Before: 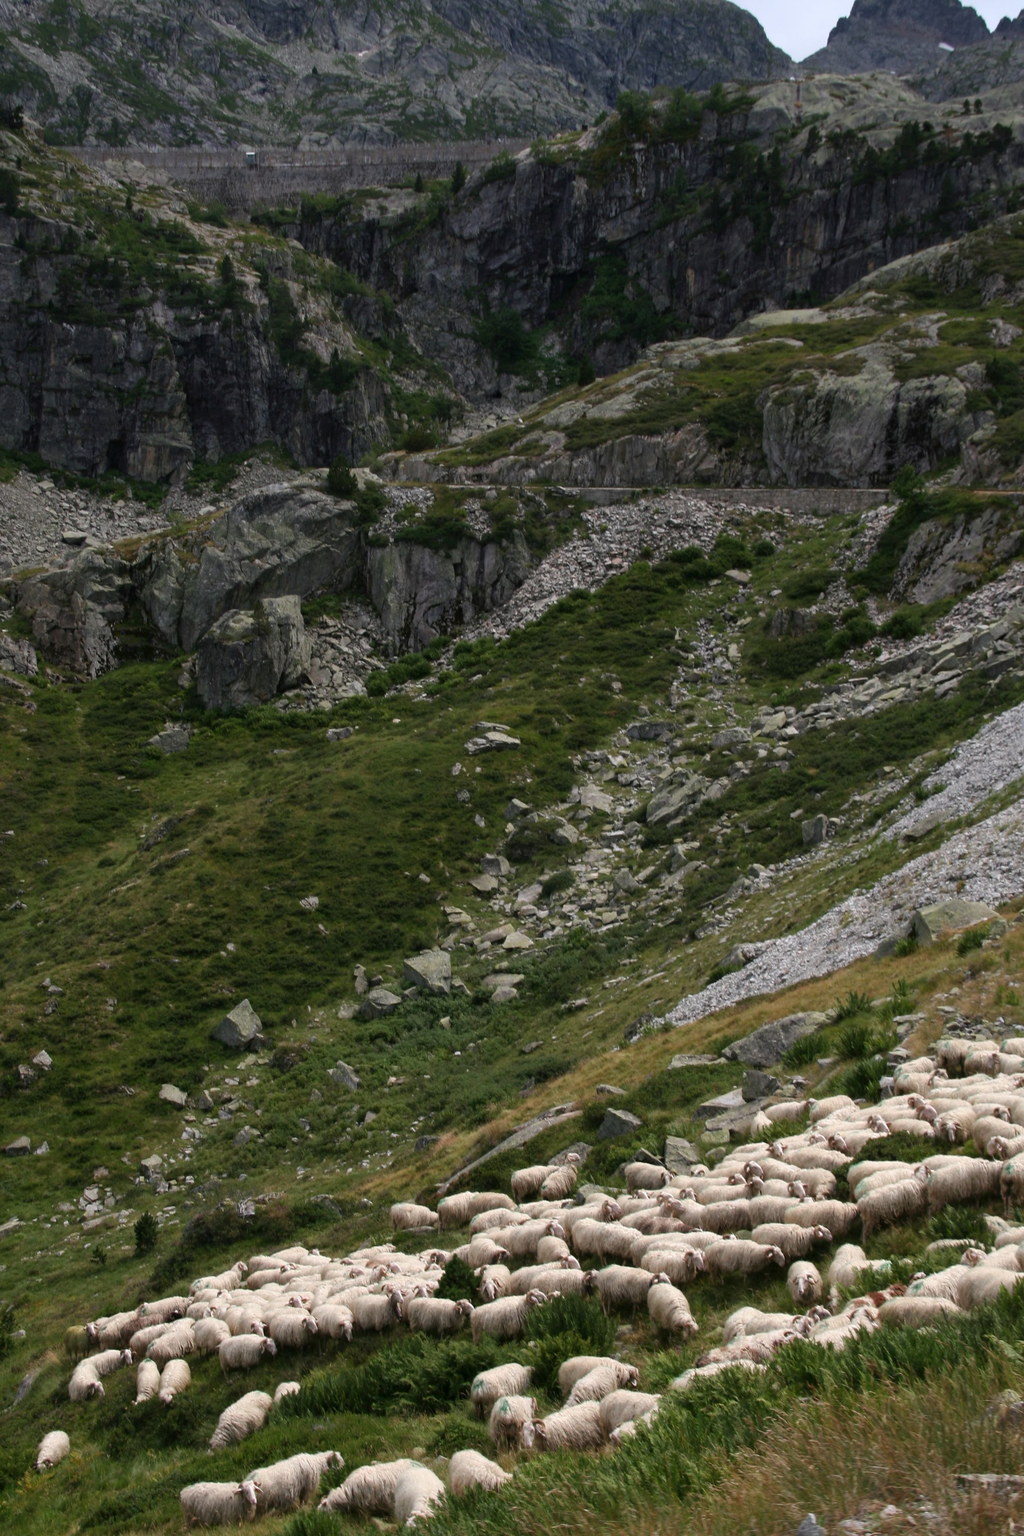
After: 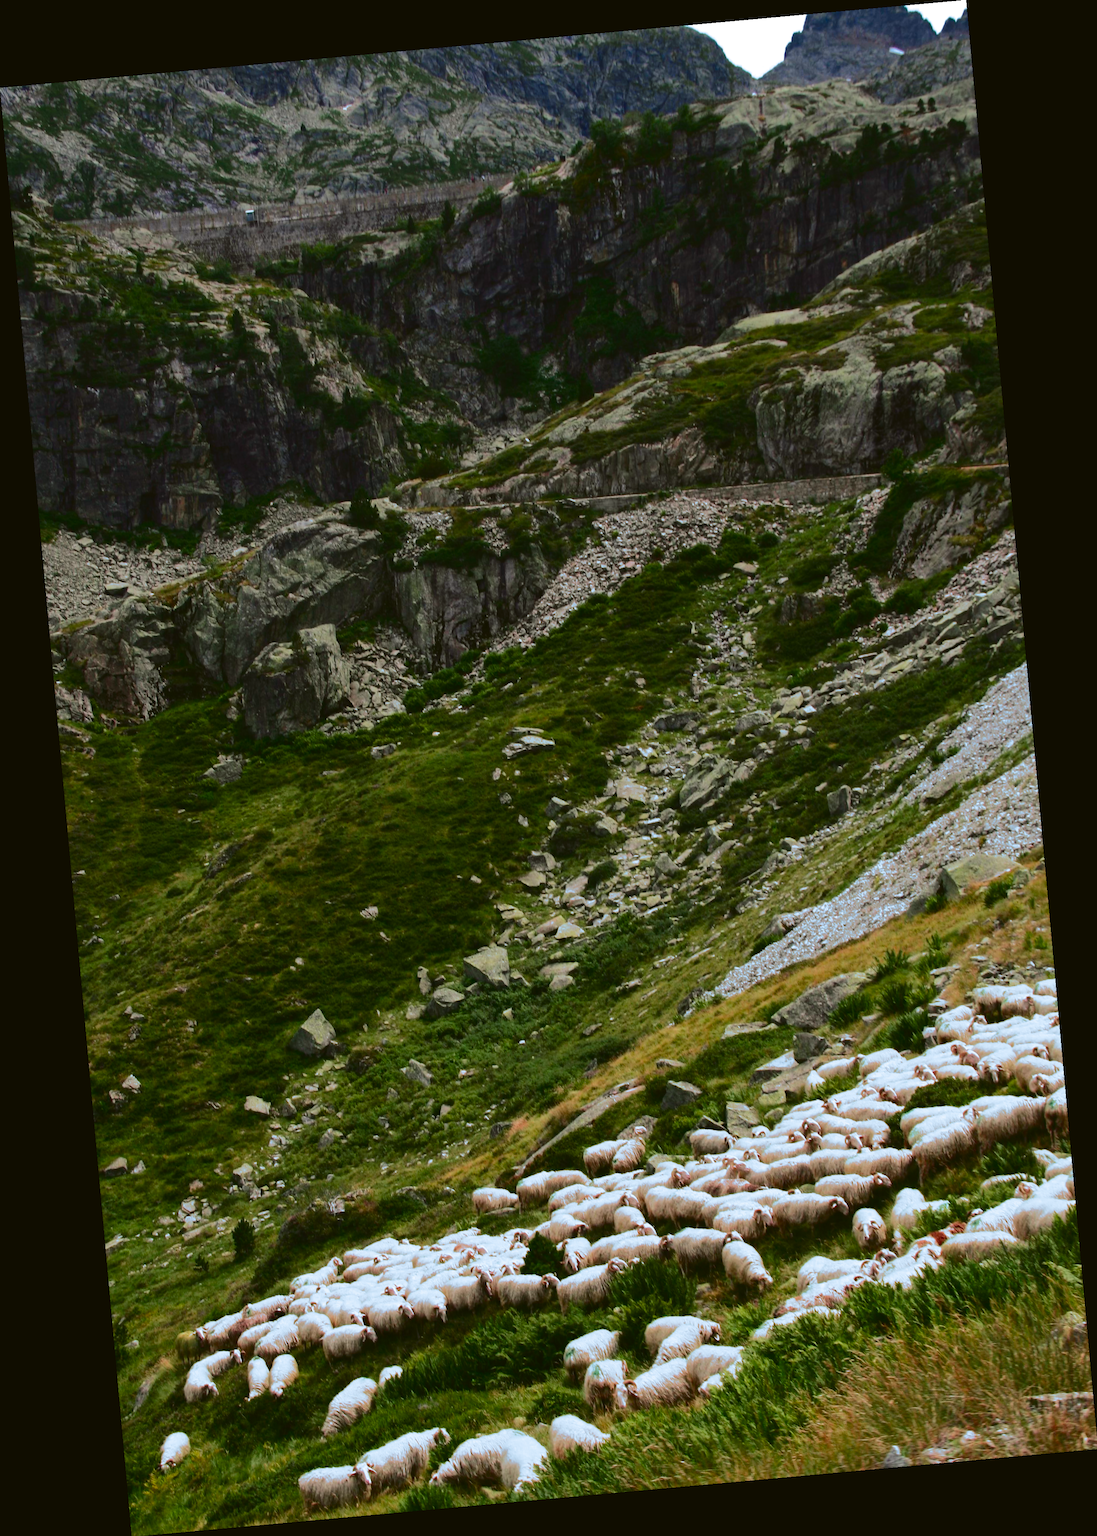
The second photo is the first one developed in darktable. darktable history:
color balance rgb: perceptual saturation grading › global saturation 30%, global vibrance 20%
rotate and perspective: rotation -5.2°, automatic cropping off
split-toning: shadows › hue 351.18°, shadows › saturation 0.86, highlights › hue 218.82°, highlights › saturation 0.73, balance -19.167
tone curve: curves: ch0 [(0, 0.039) (0.194, 0.159) (0.469, 0.544) (0.693, 0.77) (0.751, 0.871) (1, 1)]; ch1 [(0, 0) (0.508, 0.506) (0.547, 0.563) (0.592, 0.631) (0.715, 0.706) (1, 1)]; ch2 [(0, 0) (0.243, 0.175) (0.362, 0.301) (0.492, 0.515) (0.544, 0.557) (0.595, 0.612) (0.631, 0.641) (1, 1)], color space Lab, independent channels, preserve colors none
